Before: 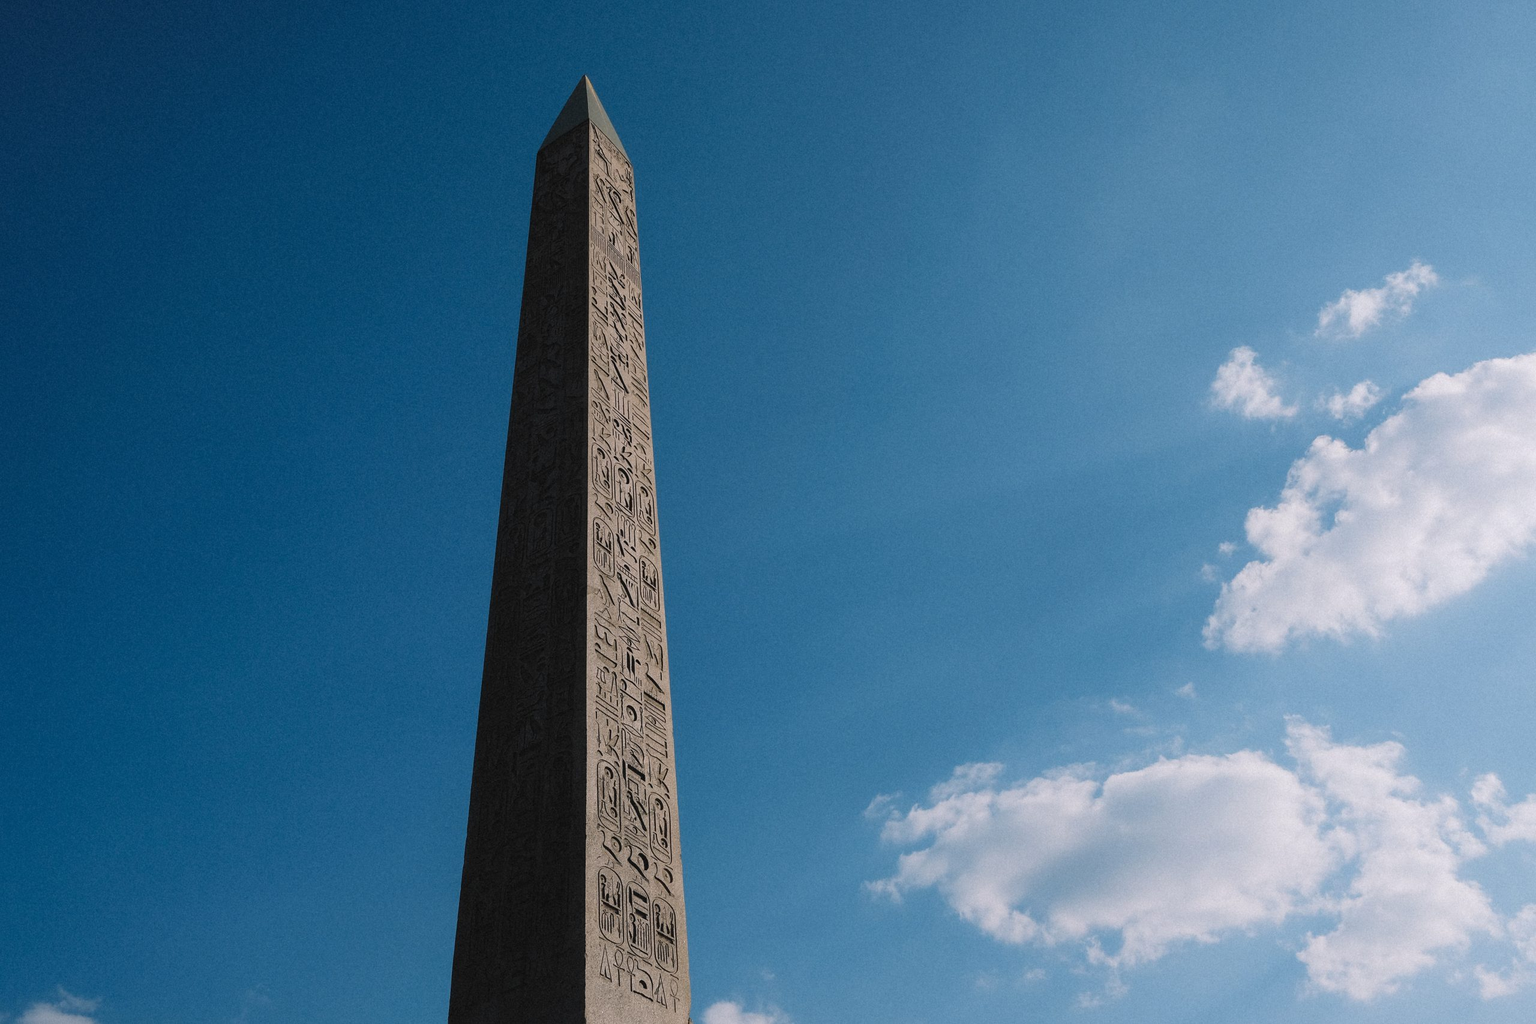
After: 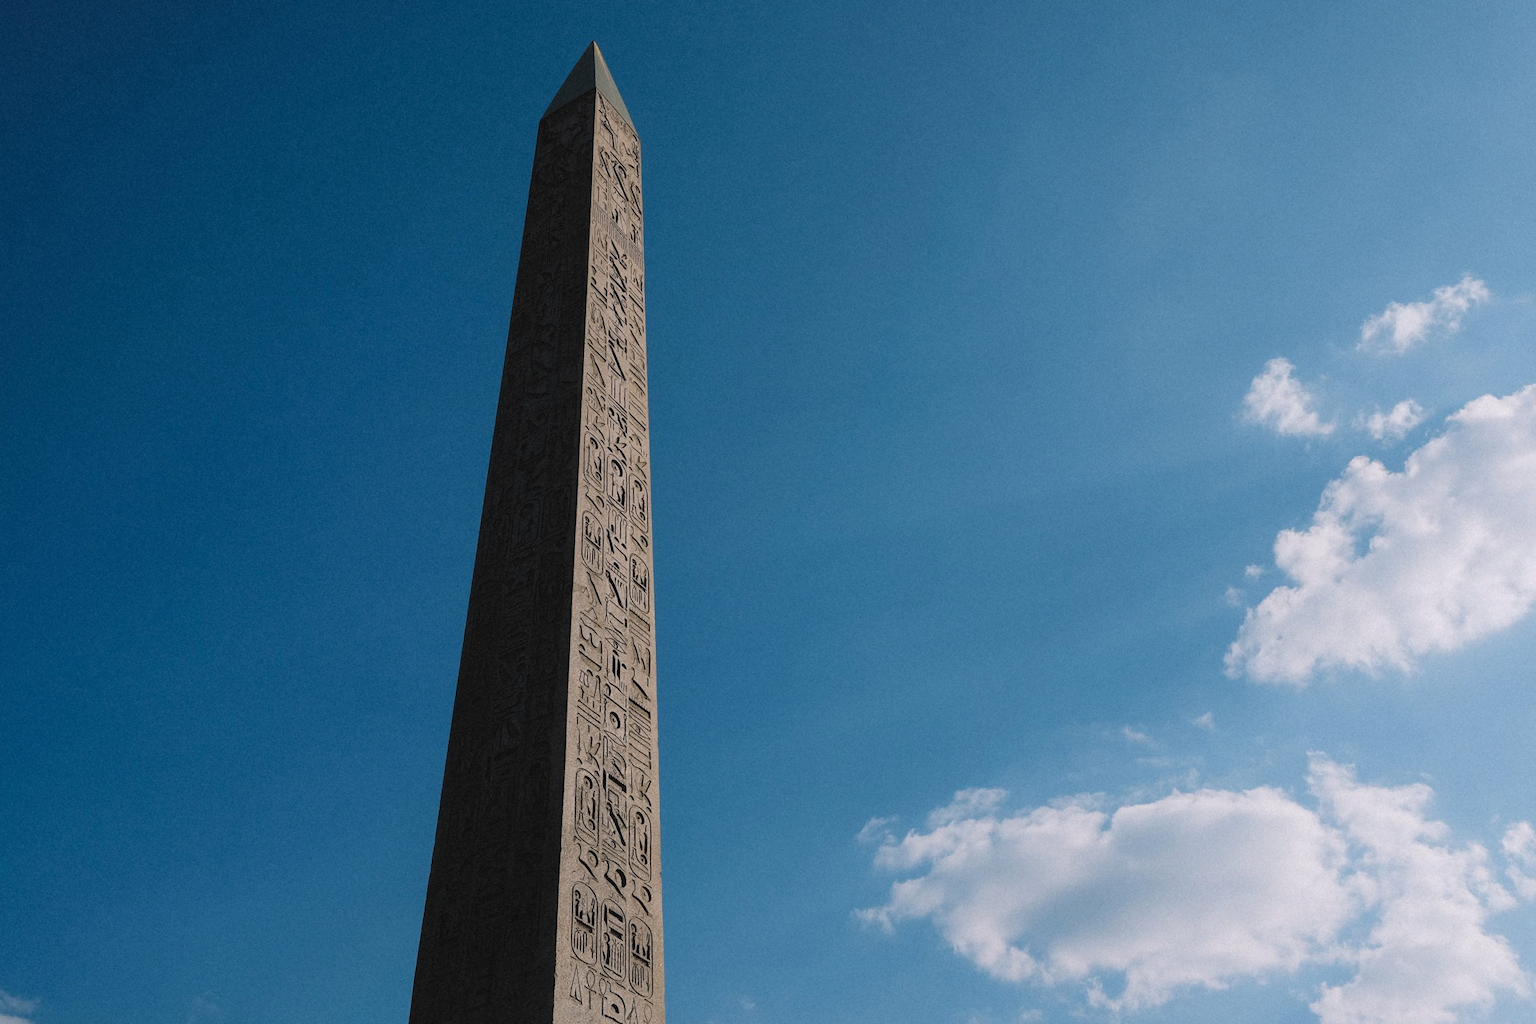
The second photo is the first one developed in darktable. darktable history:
crop and rotate: angle -2.38°
color zones: curves: ch1 [(0, 0.513) (0.143, 0.524) (0.286, 0.511) (0.429, 0.506) (0.571, 0.503) (0.714, 0.503) (0.857, 0.508) (1, 0.513)]
